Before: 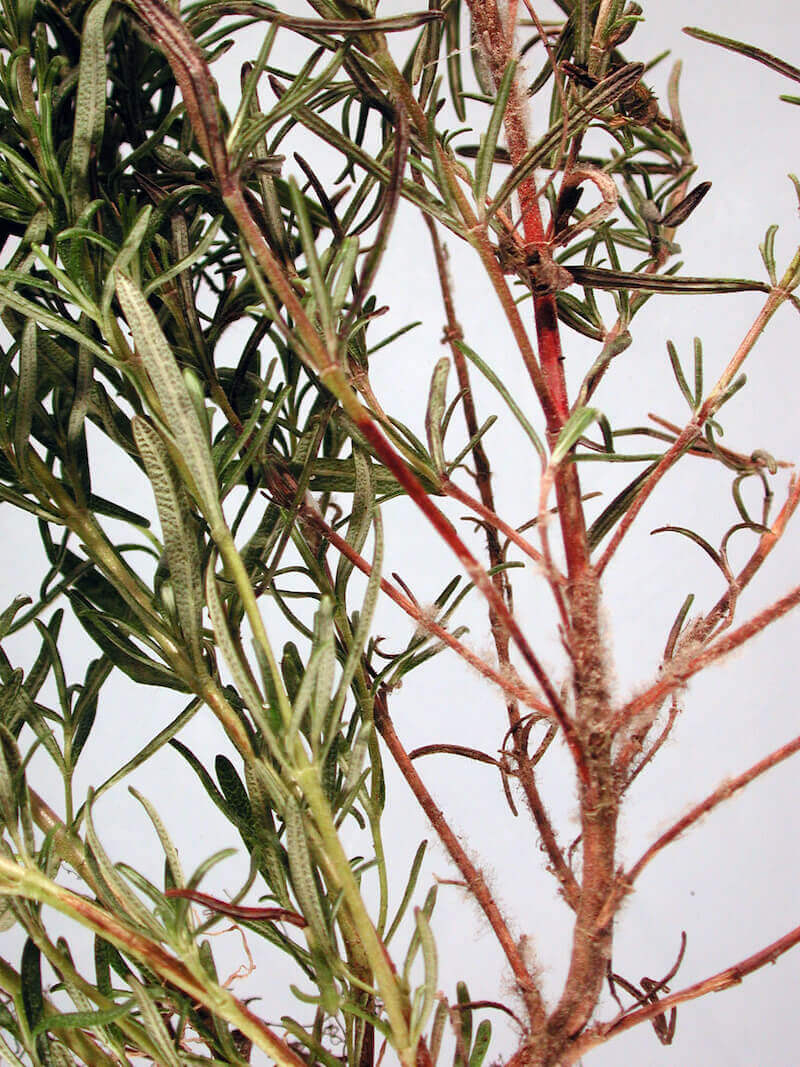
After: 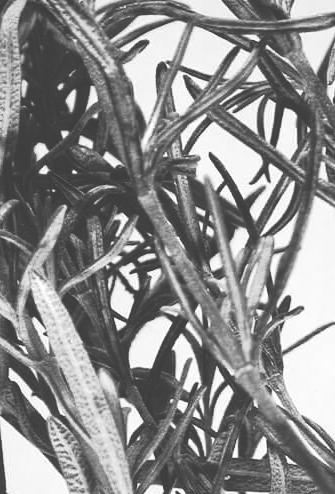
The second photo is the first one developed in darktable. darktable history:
rgb curve: curves: ch0 [(0, 0.186) (0.314, 0.284) (0.775, 0.708) (1, 1)], compensate middle gray true, preserve colors none
crop and rotate: left 10.817%, top 0.062%, right 47.194%, bottom 53.626%
contrast brightness saturation: contrast -0.26, saturation -0.43
exposure: exposure 0.95 EV, compensate highlight preservation false
base curve: curves: ch0 [(0, 0) (0.257, 0.25) (0.482, 0.586) (0.757, 0.871) (1, 1)]
monochrome: a 16.01, b -2.65, highlights 0.52
local contrast: highlights 100%, shadows 100%, detail 120%, midtone range 0.2
